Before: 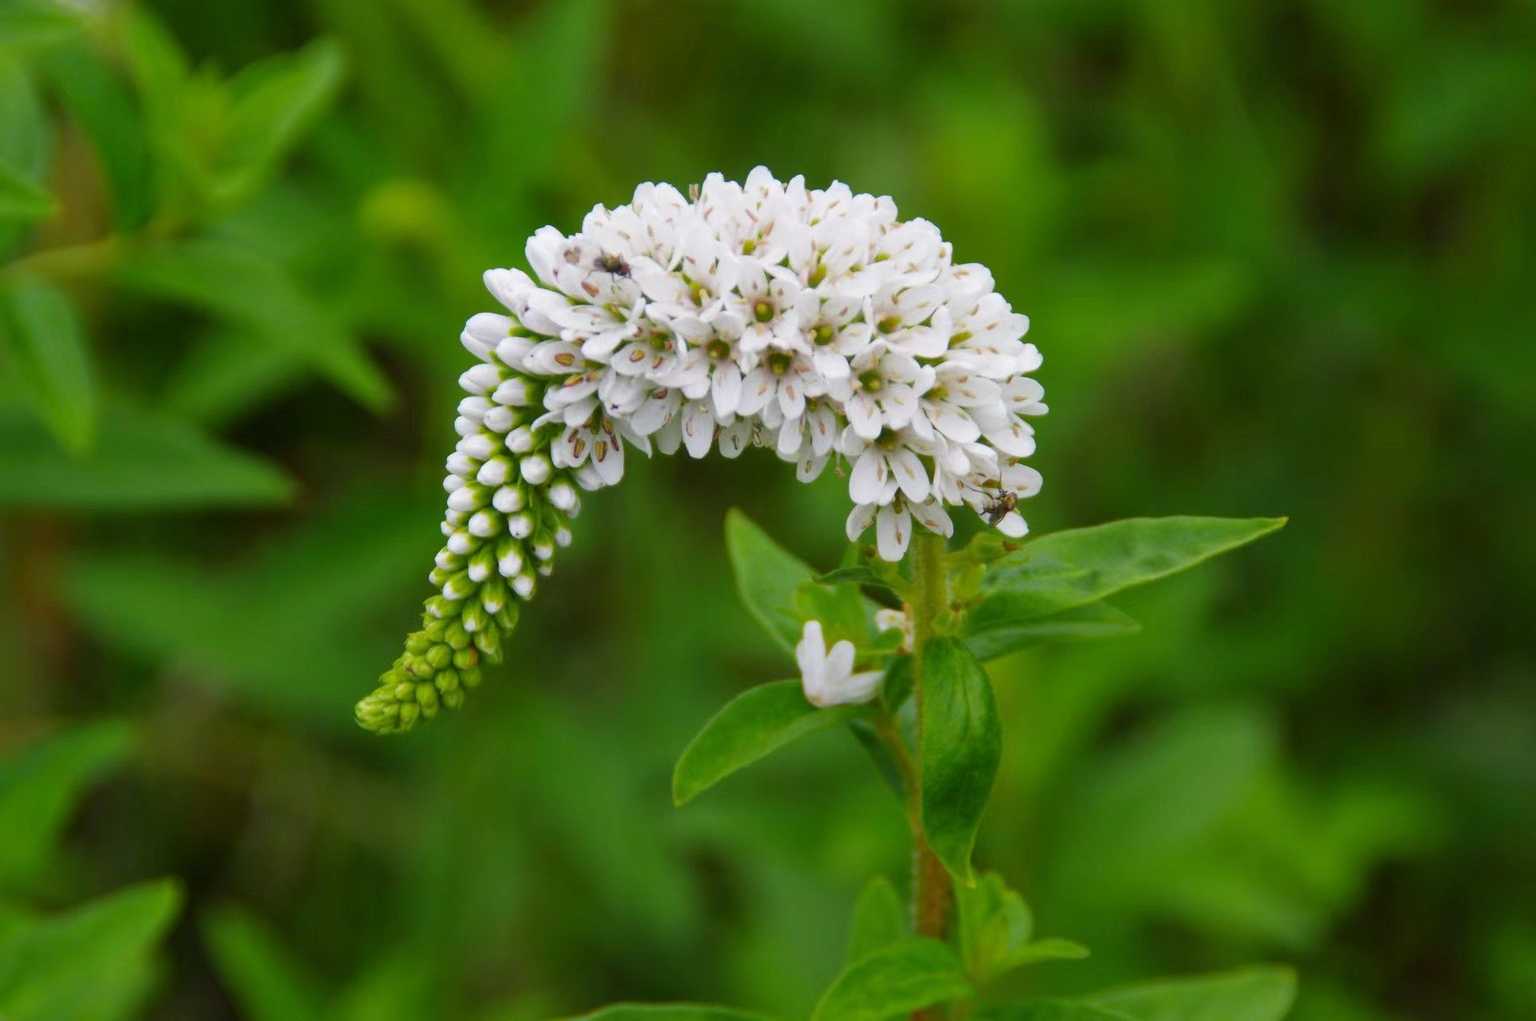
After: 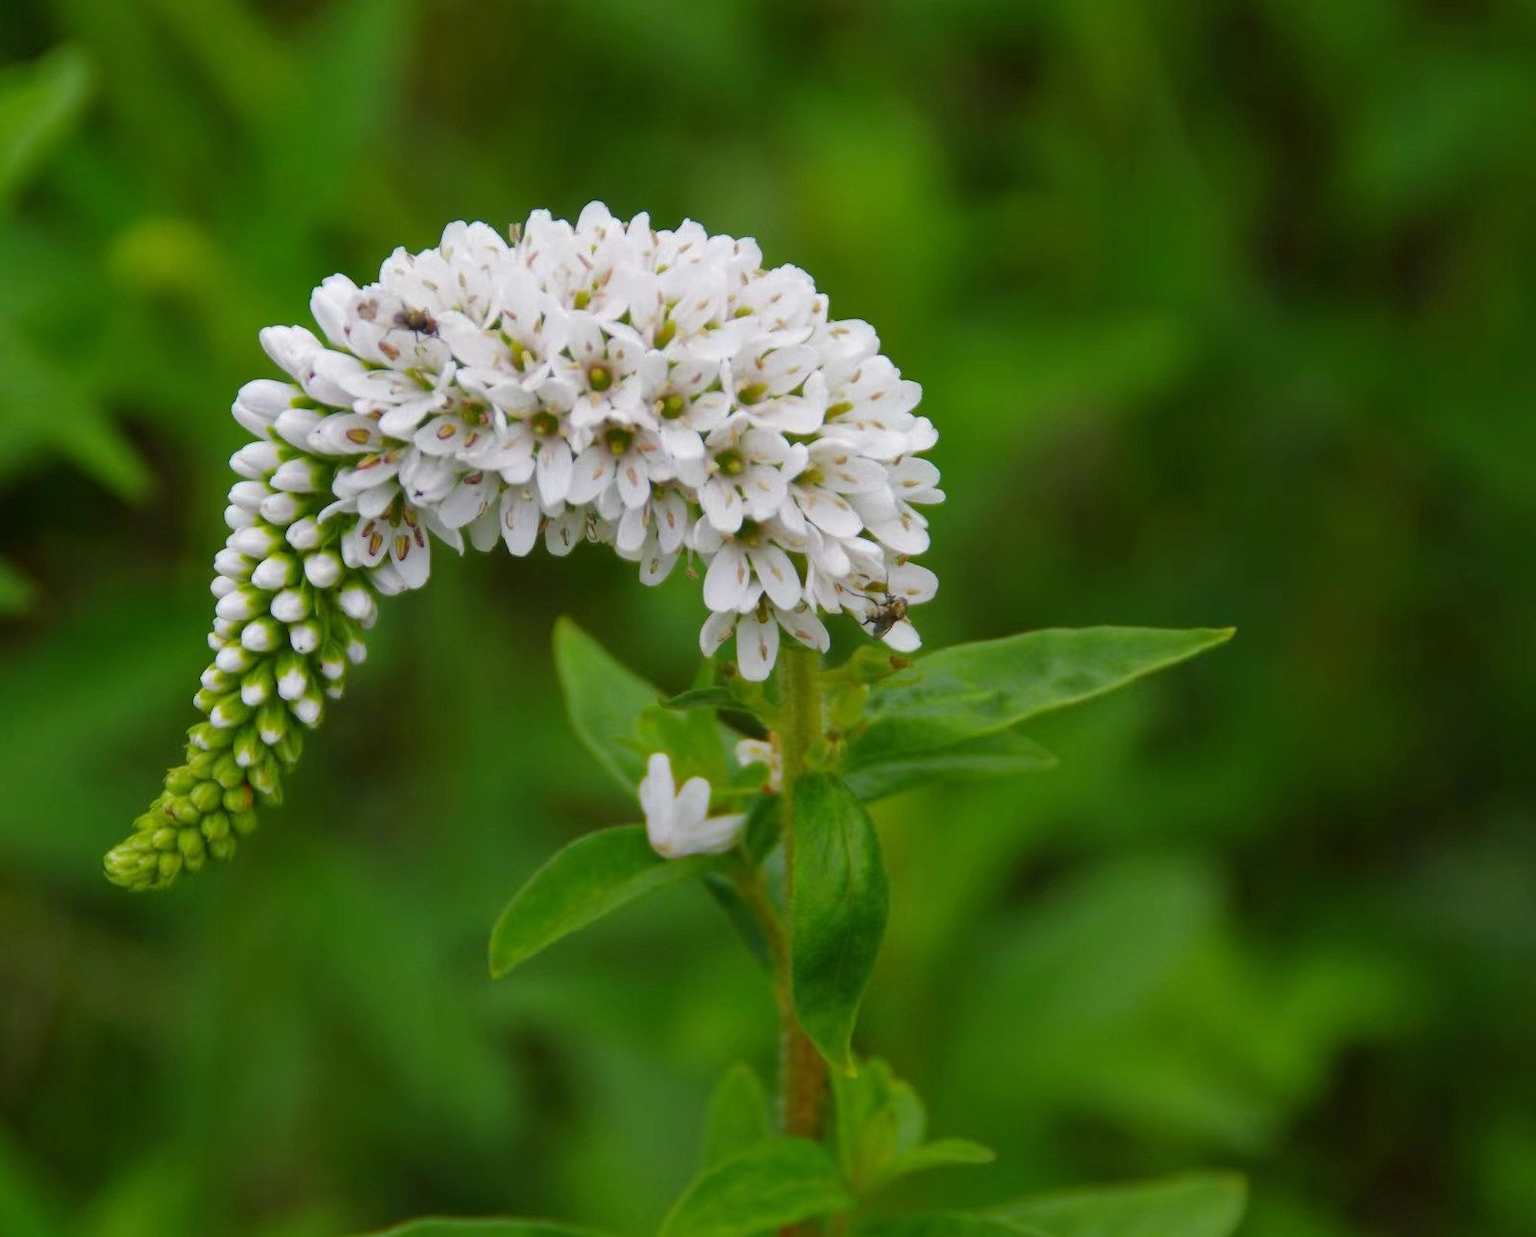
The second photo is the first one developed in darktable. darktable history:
base curve: curves: ch0 [(0, 0) (0.74, 0.67) (1, 1)]
crop: left 17.582%, bottom 0.031%
